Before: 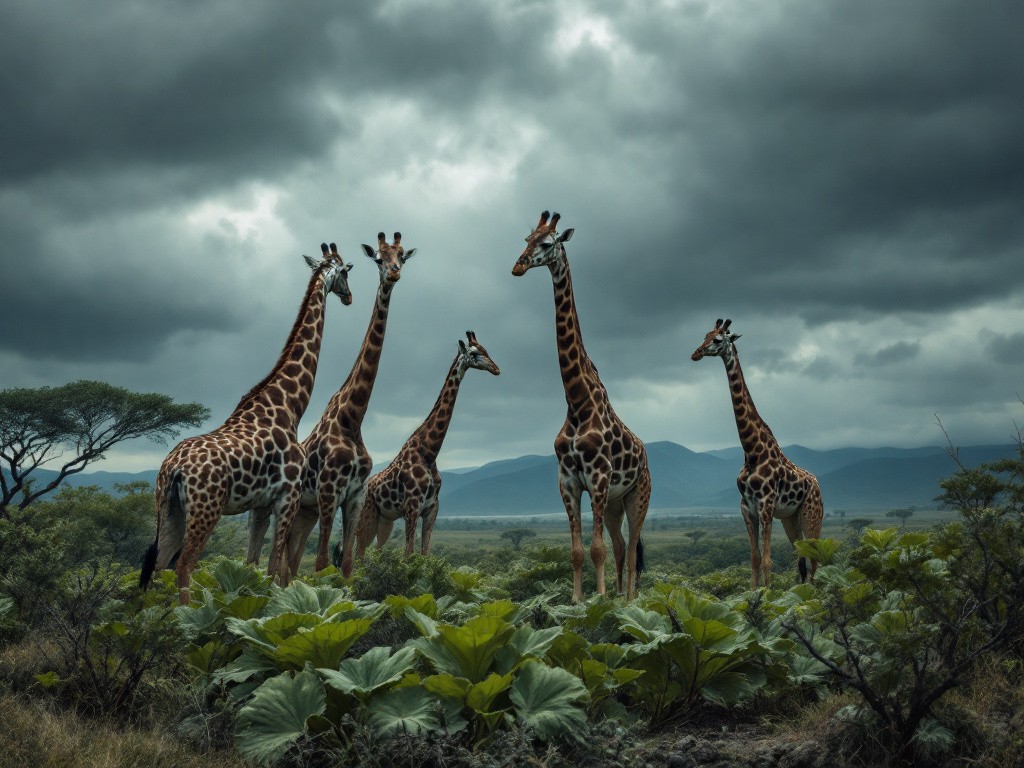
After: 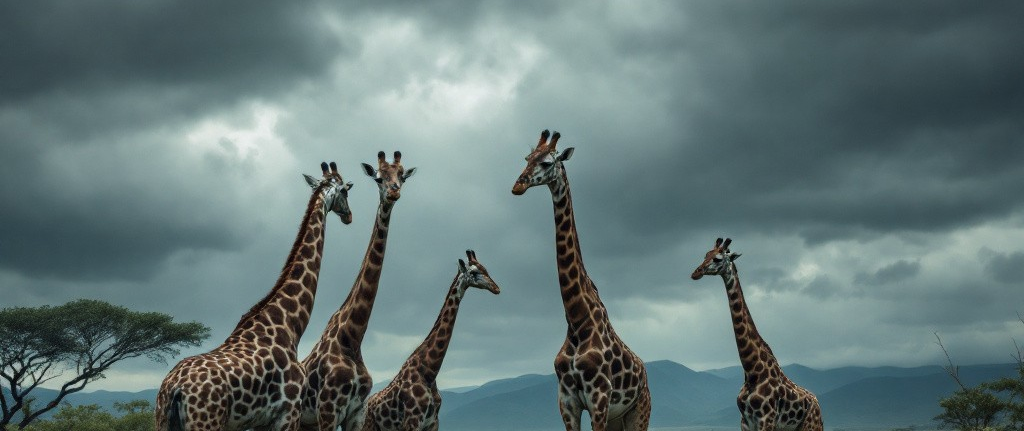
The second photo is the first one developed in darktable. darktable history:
crop and rotate: top 10.605%, bottom 33.274%
contrast brightness saturation: contrast 0.01, saturation -0.05
